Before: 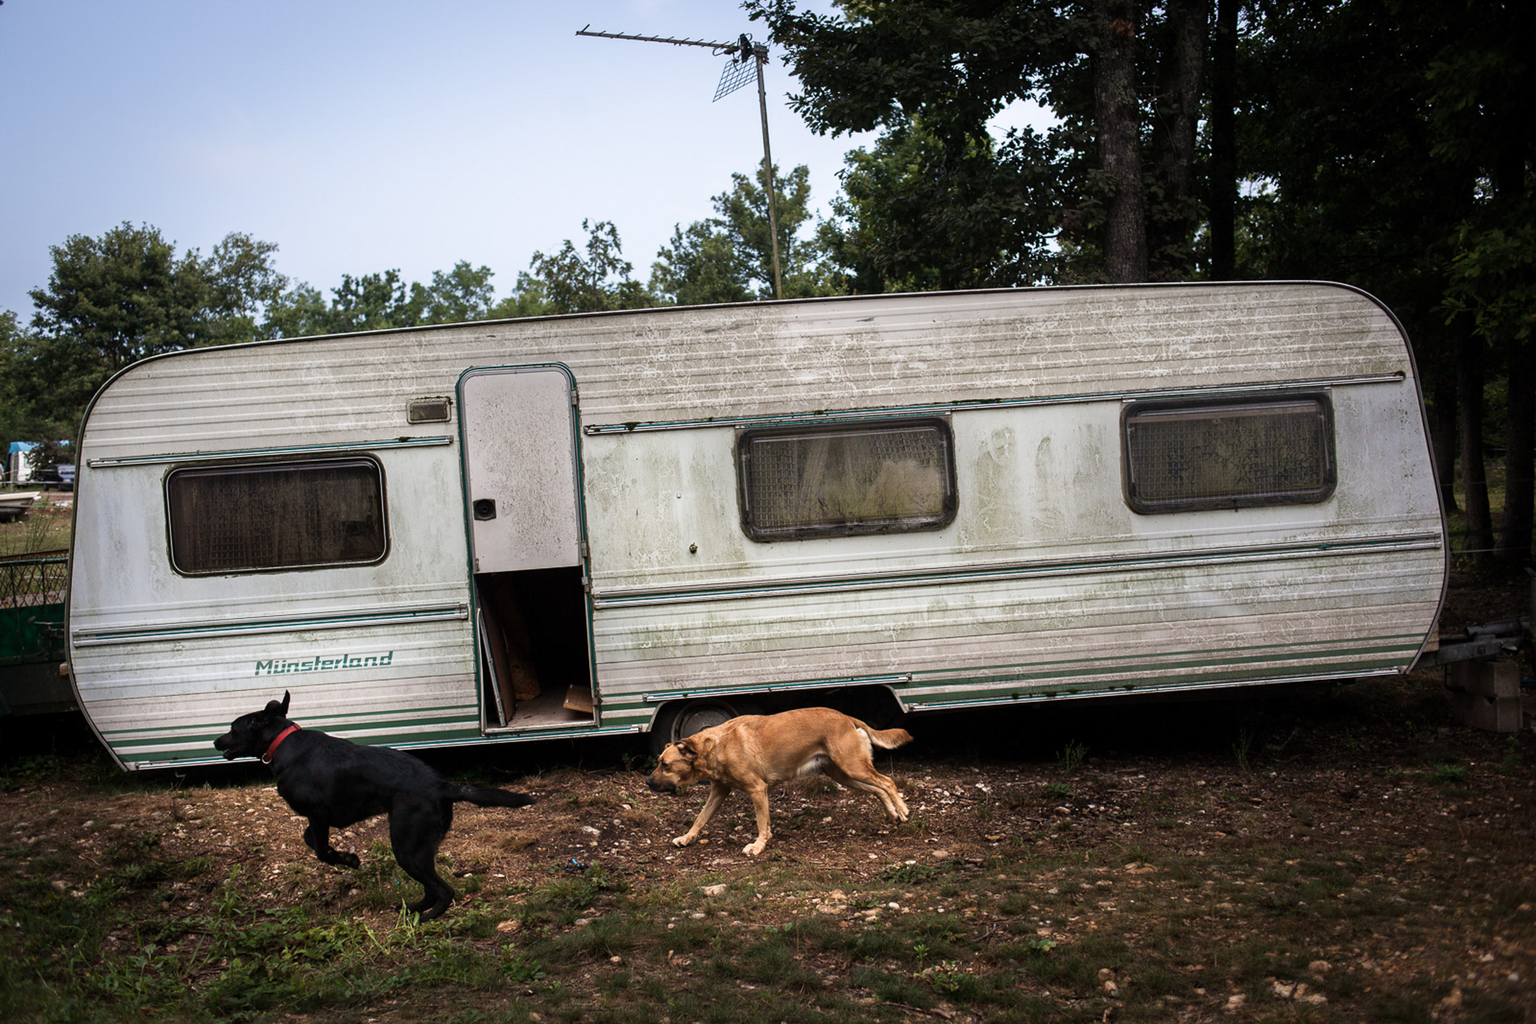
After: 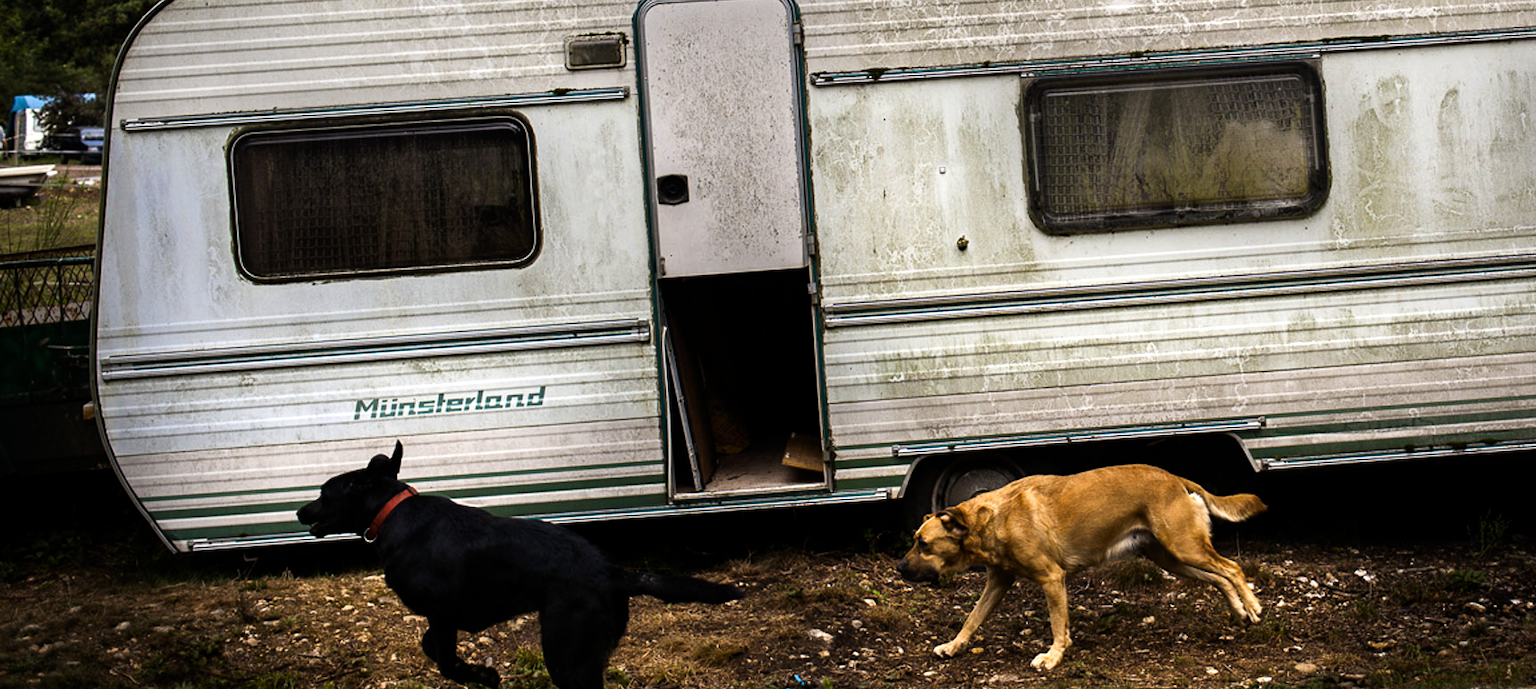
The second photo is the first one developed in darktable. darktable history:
crop: top 36.498%, right 27.964%, bottom 14.995%
color balance rgb: shadows lift › luminance -10%, power › luminance -9%, linear chroma grading › global chroma 10%, global vibrance 10%, contrast 15%, saturation formula JzAzBz (2021)
color contrast: green-magenta contrast 0.85, blue-yellow contrast 1.25, unbound 0
